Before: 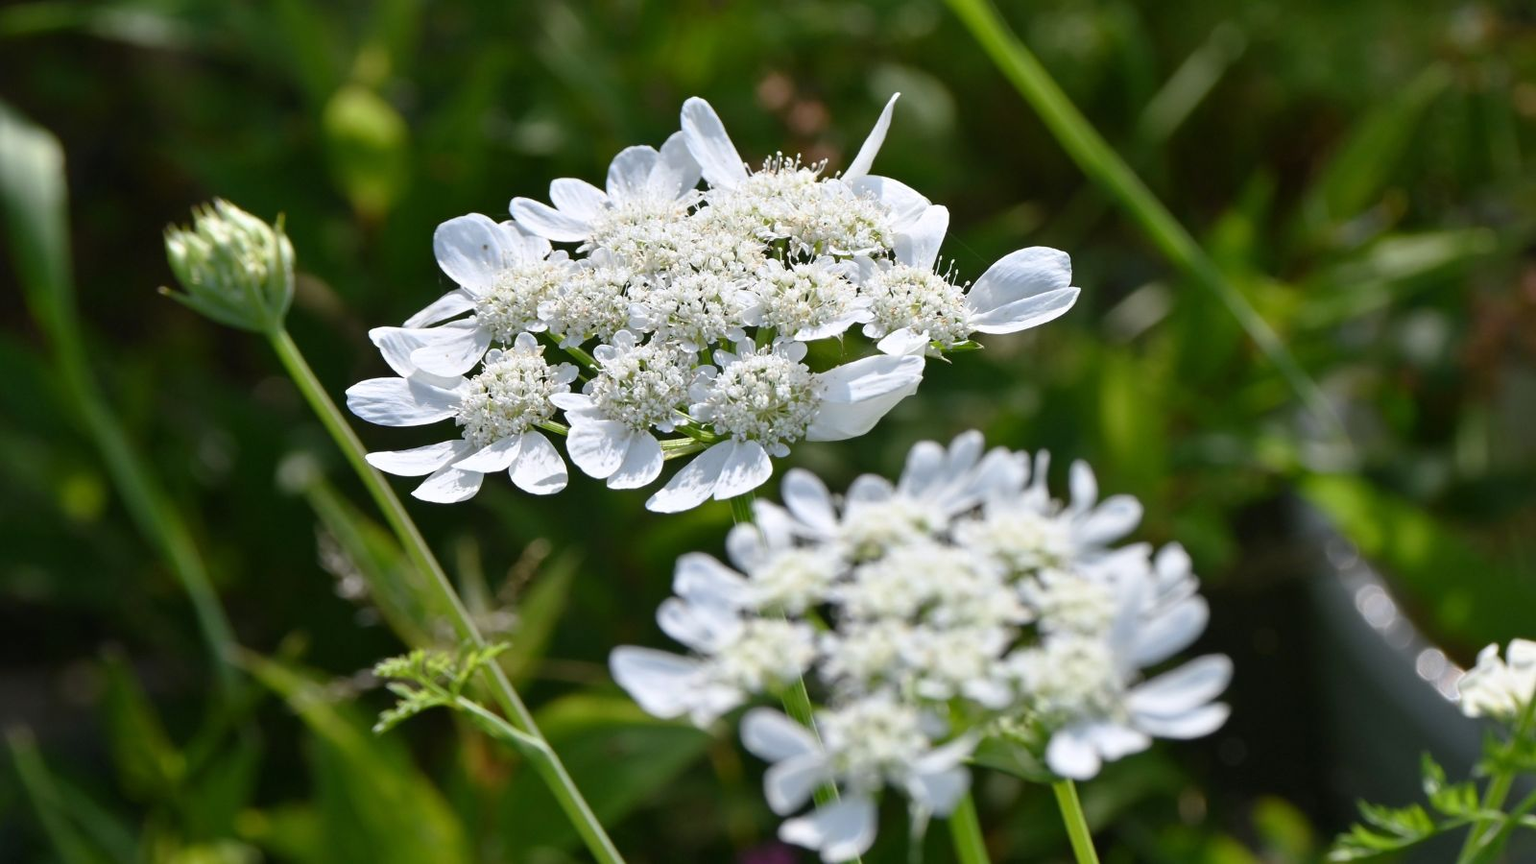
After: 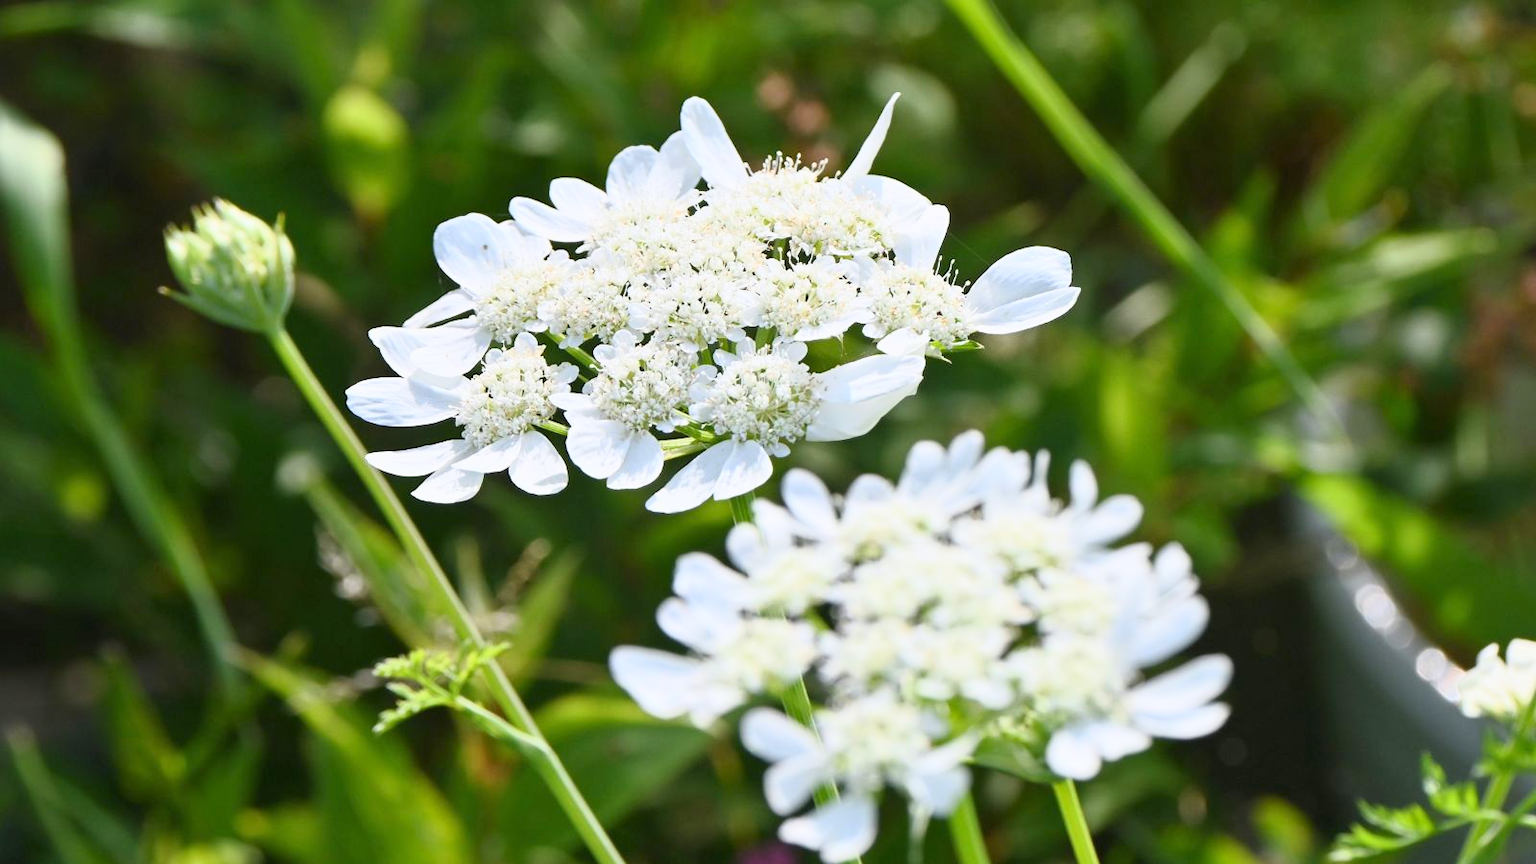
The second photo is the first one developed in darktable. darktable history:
exposure: exposure 0.497 EV, compensate exposure bias true, compensate highlight preservation false
base curve: curves: ch0 [(0, 0) (0.088, 0.125) (0.176, 0.251) (0.354, 0.501) (0.613, 0.749) (1, 0.877)]
